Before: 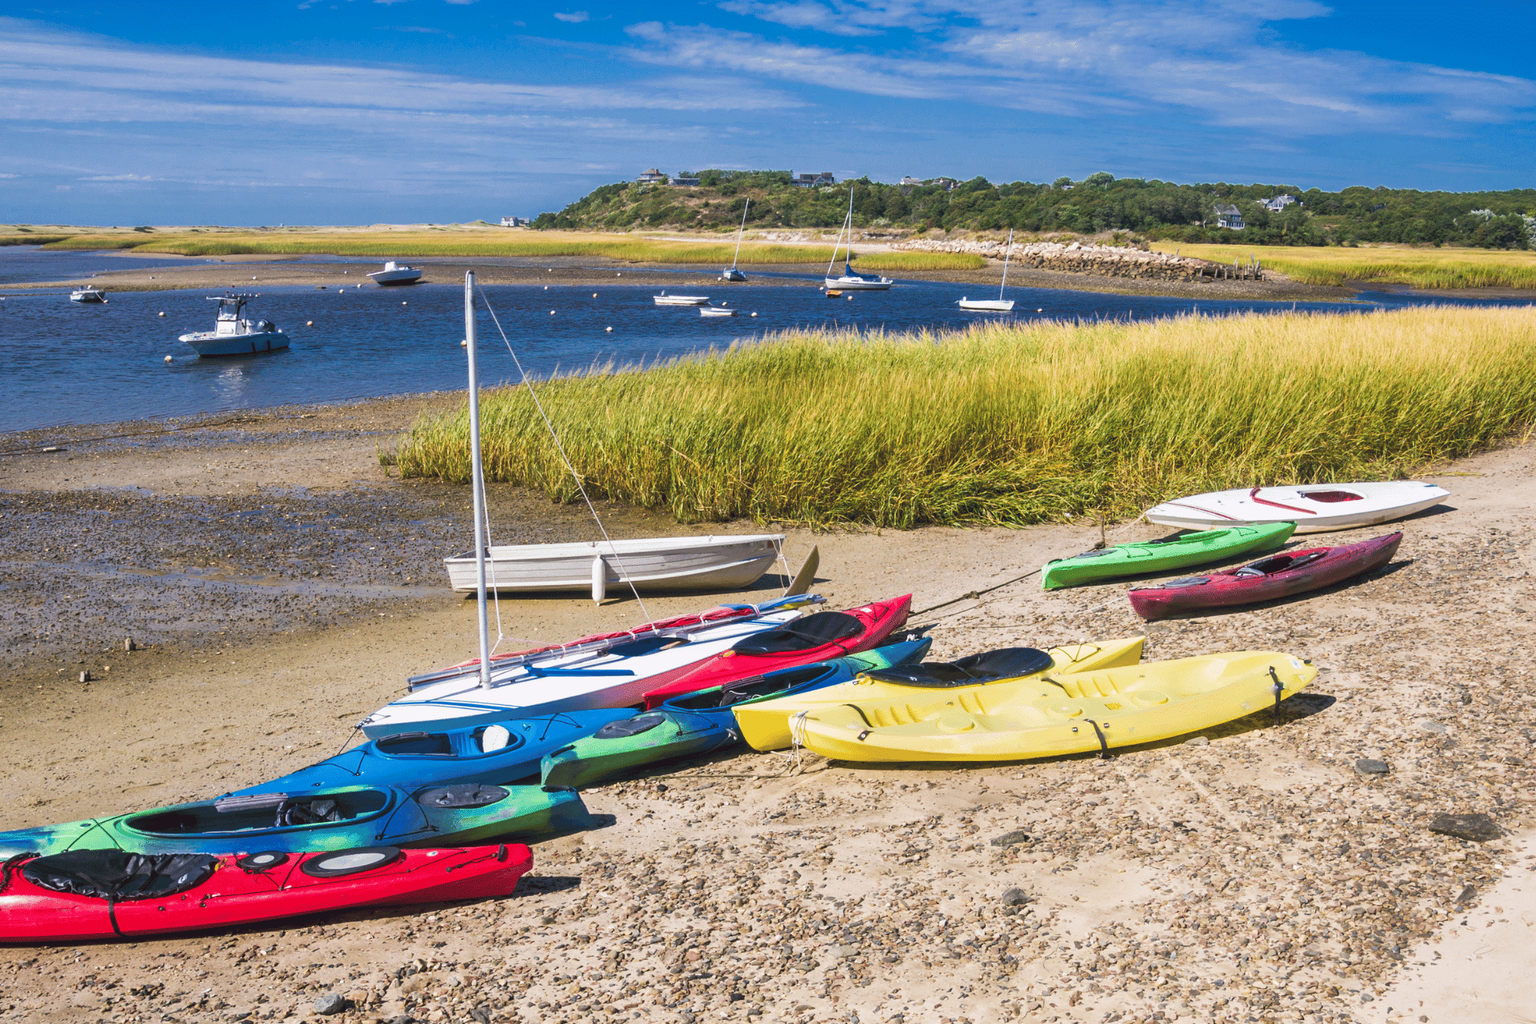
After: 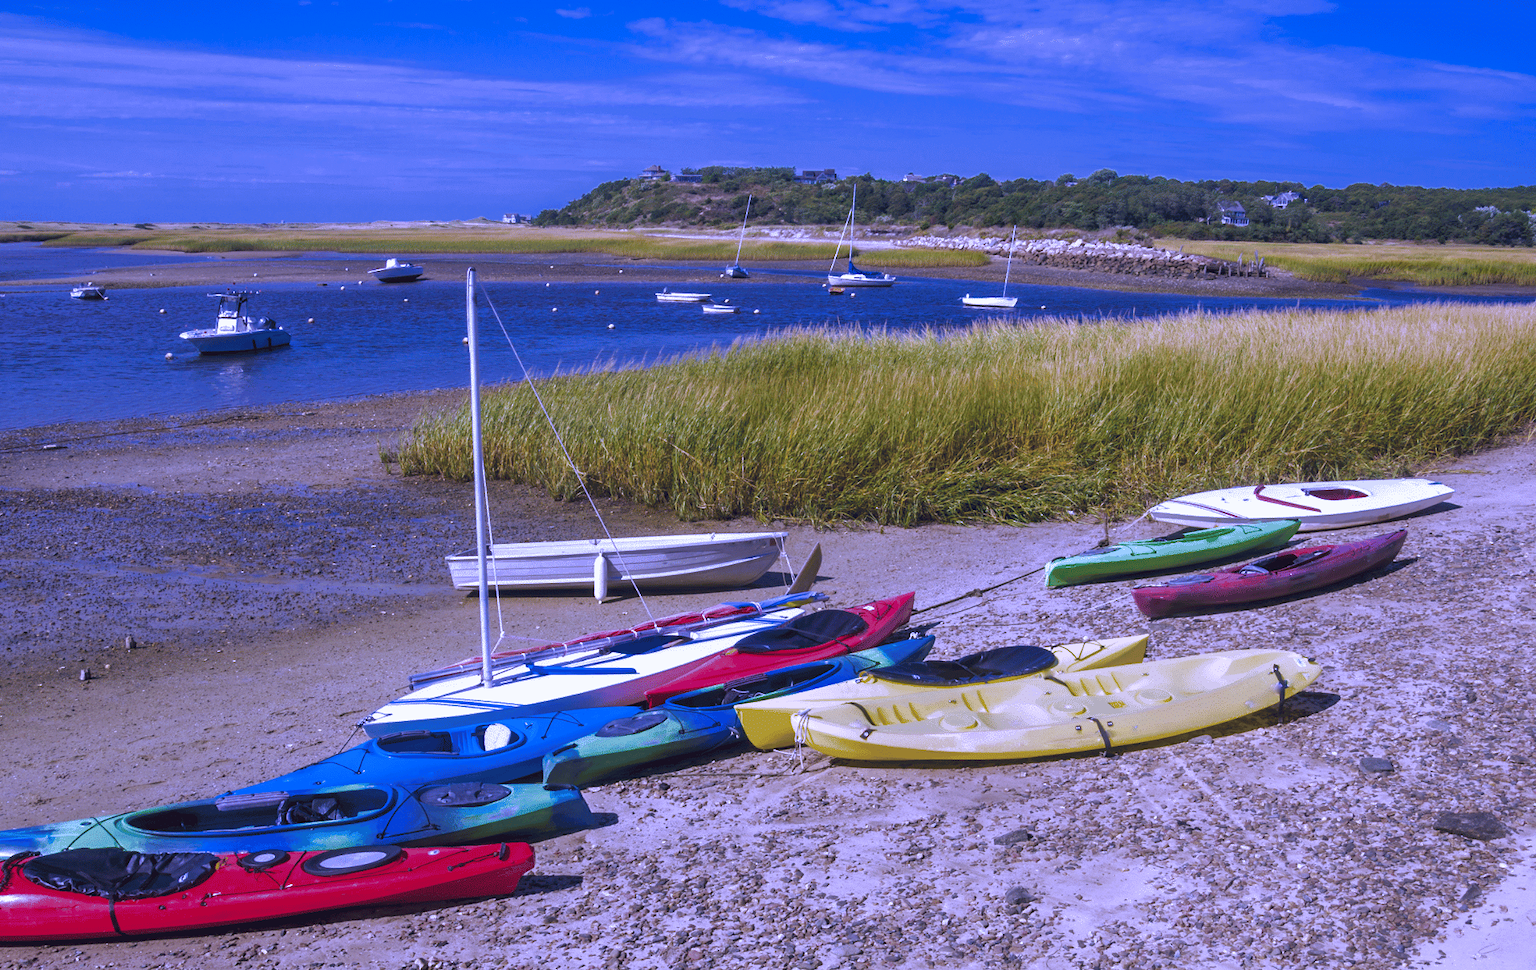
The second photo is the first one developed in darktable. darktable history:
base curve: curves: ch0 [(0, 0) (0.826, 0.587) (1, 1)]
crop: top 0.448%, right 0.264%, bottom 5.045%
white balance: red 0.98, blue 1.61
